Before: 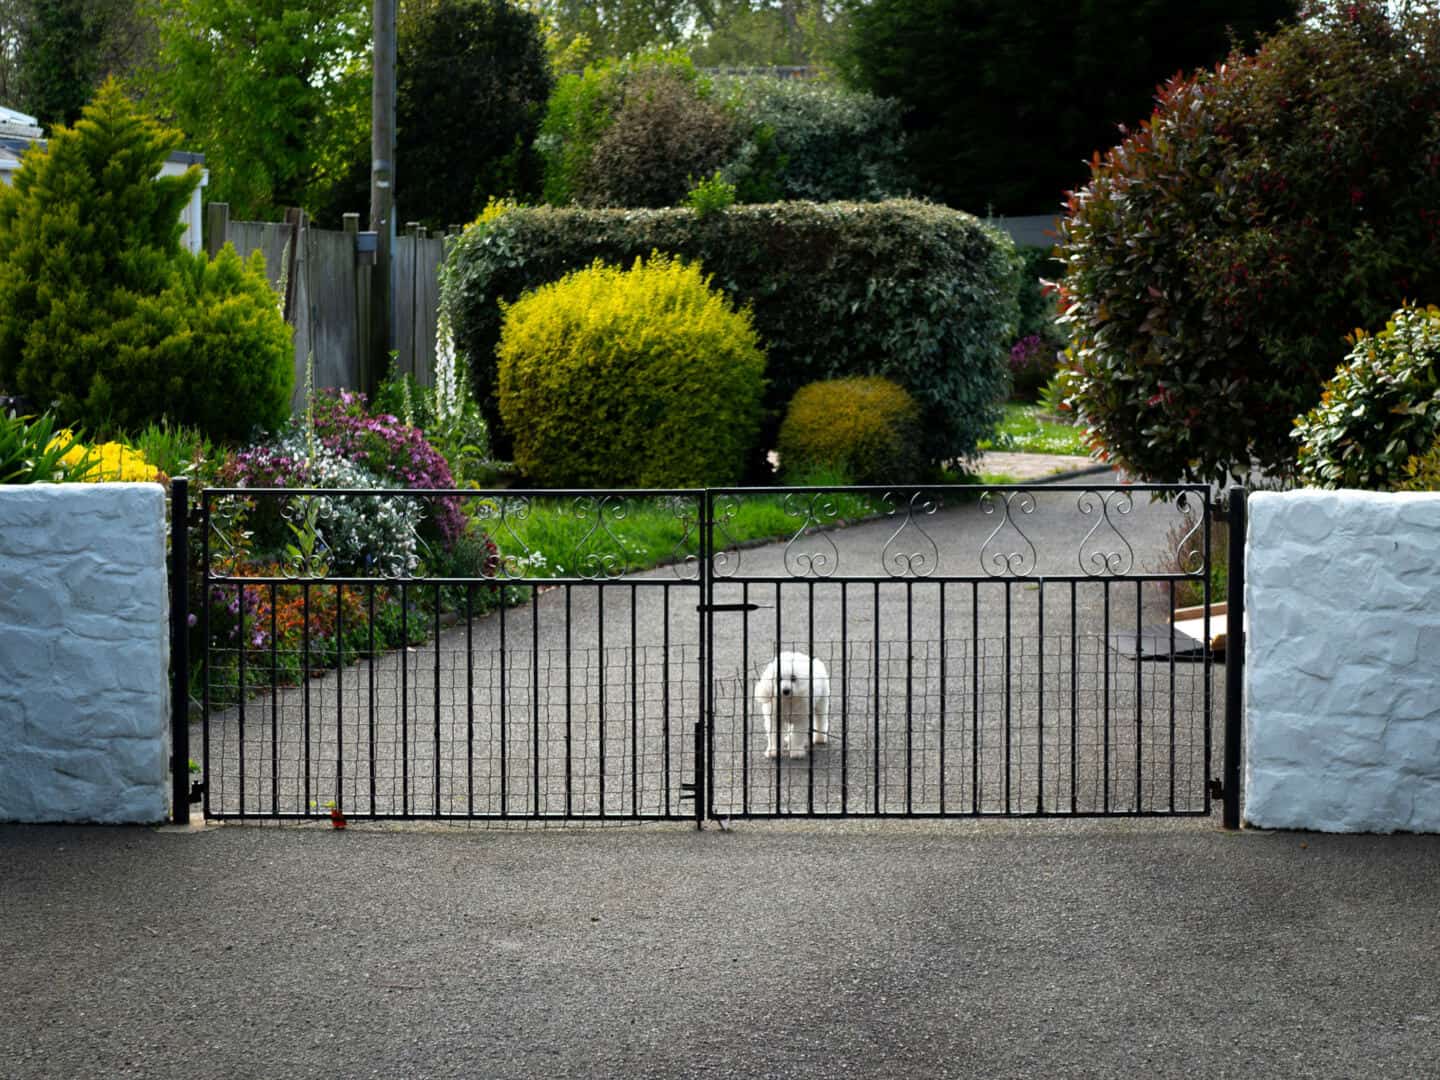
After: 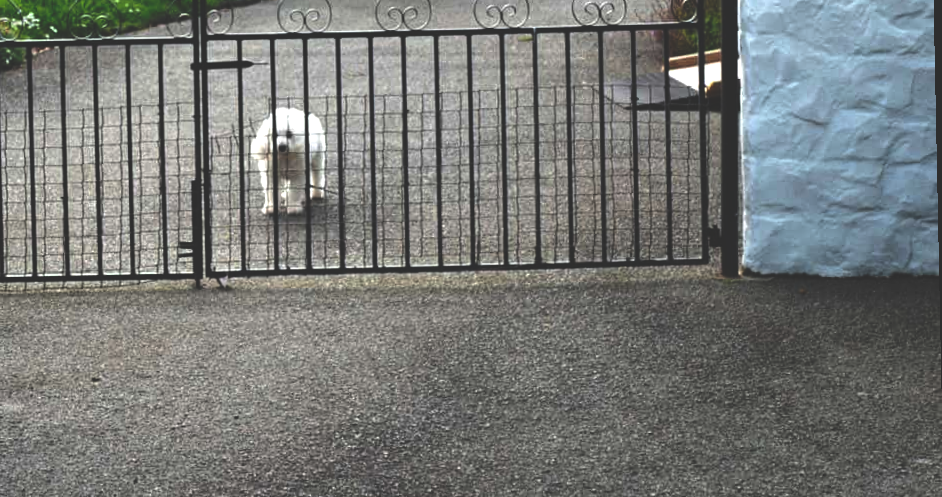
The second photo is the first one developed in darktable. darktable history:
rgb curve: curves: ch0 [(0, 0.186) (0.314, 0.284) (0.775, 0.708) (1, 1)], compensate middle gray true, preserve colors none
rotate and perspective: rotation -1.17°, automatic cropping off
tone equalizer: -8 EV -0.417 EV, -7 EV -0.389 EV, -6 EV -0.333 EV, -5 EV -0.222 EV, -3 EV 0.222 EV, -2 EV 0.333 EV, -1 EV 0.389 EV, +0 EV 0.417 EV, edges refinement/feathering 500, mask exposure compensation -1.57 EV, preserve details no
crop and rotate: left 35.509%, top 50.238%, bottom 4.934%
